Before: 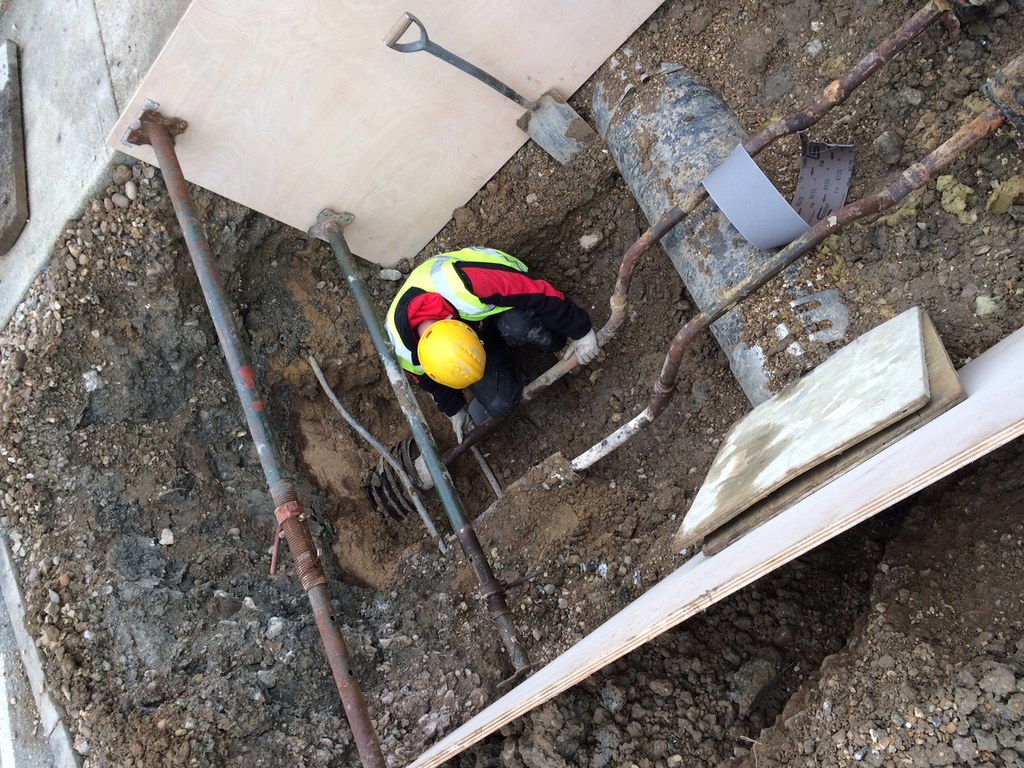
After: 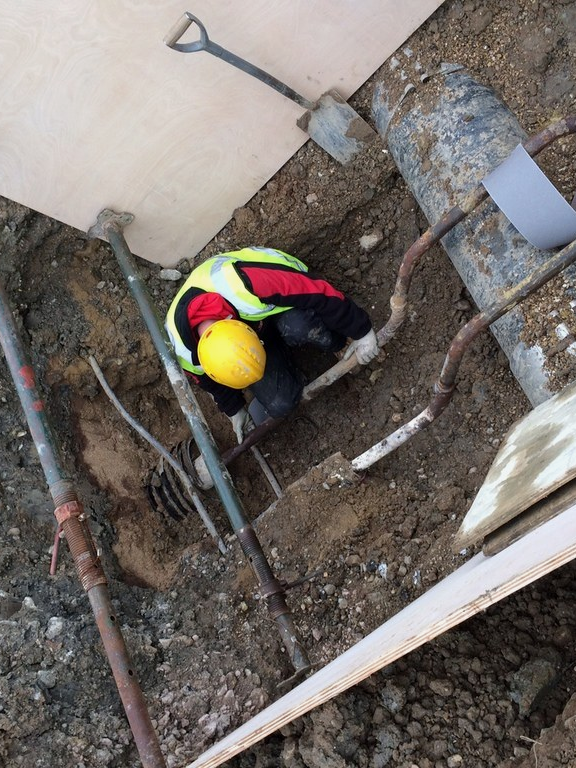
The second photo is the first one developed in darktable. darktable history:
exposure: black level correction 0.001, exposure -0.125 EV, compensate exposure bias true, compensate highlight preservation false
crop: left 21.496%, right 22.254%
